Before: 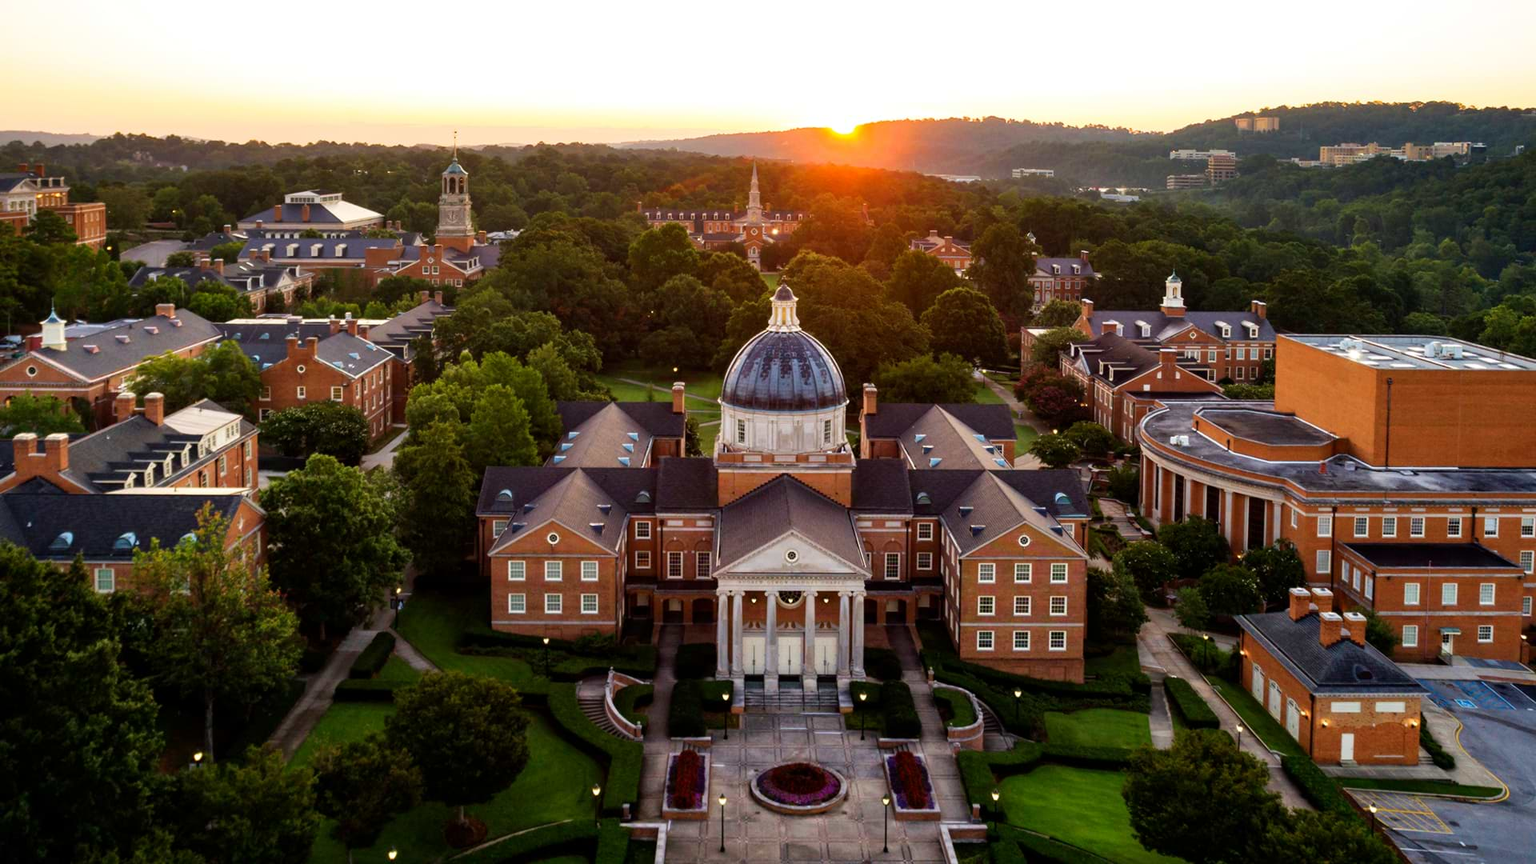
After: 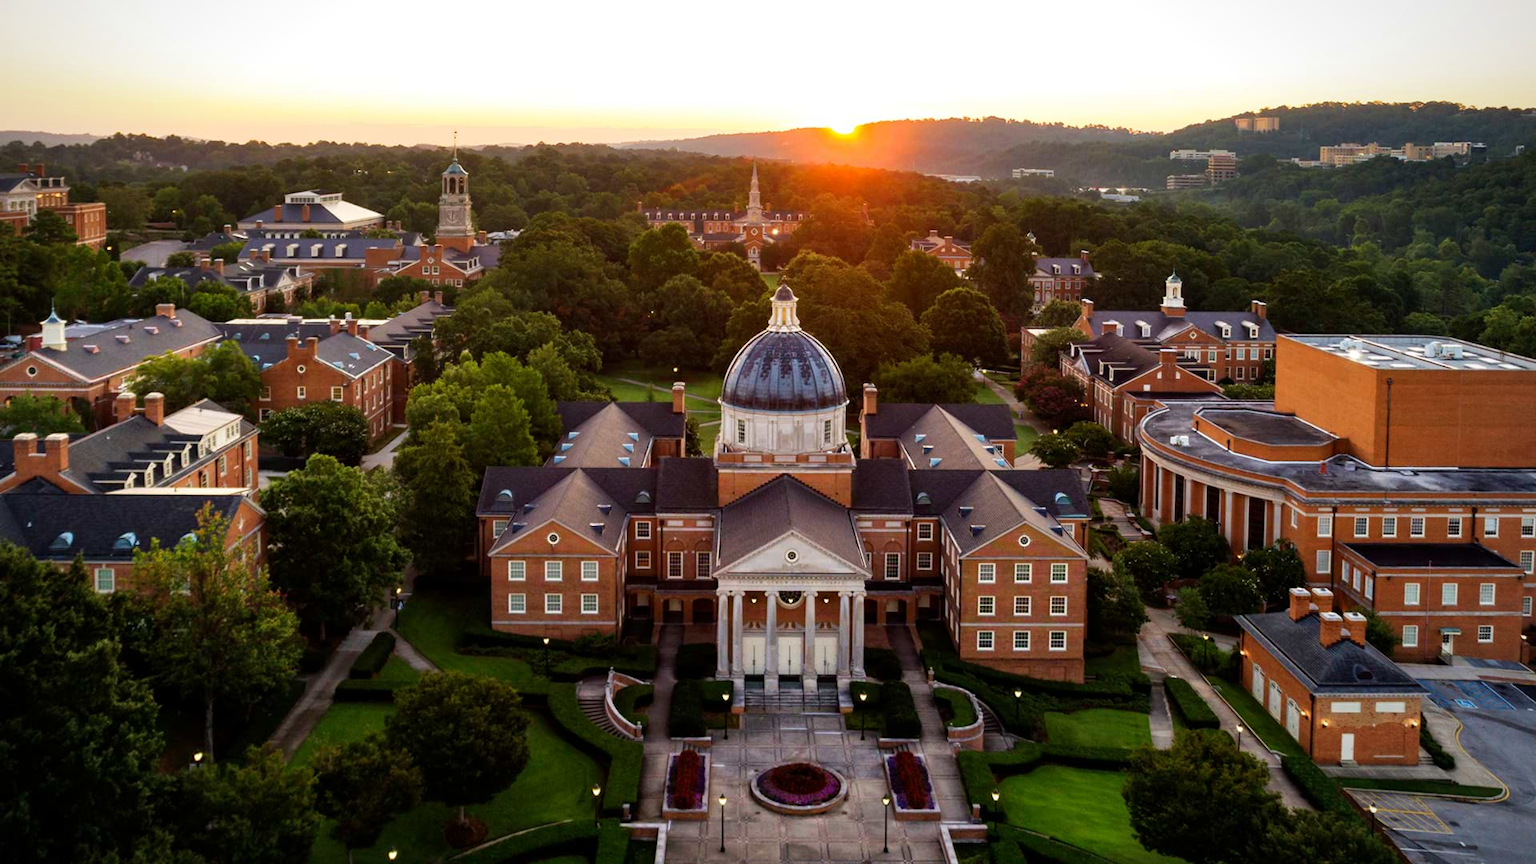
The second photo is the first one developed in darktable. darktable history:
vignetting: fall-off start 84.71%, fall-off radius 79.94%, center (-0.033, -0.043), width/height ratio 1.22
